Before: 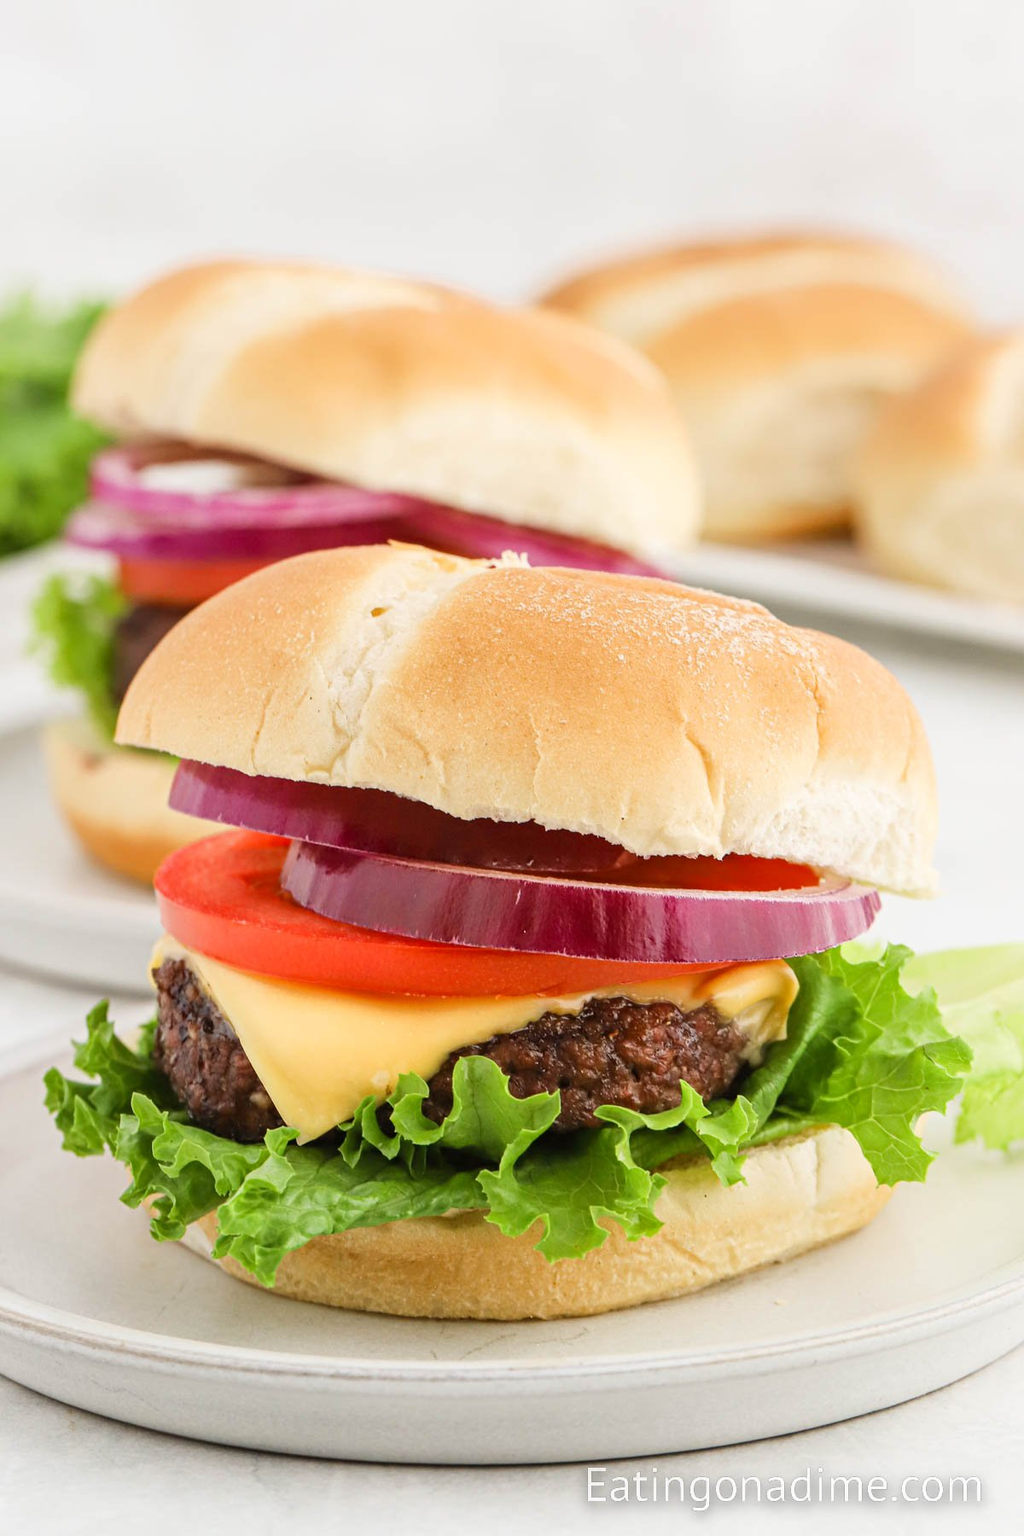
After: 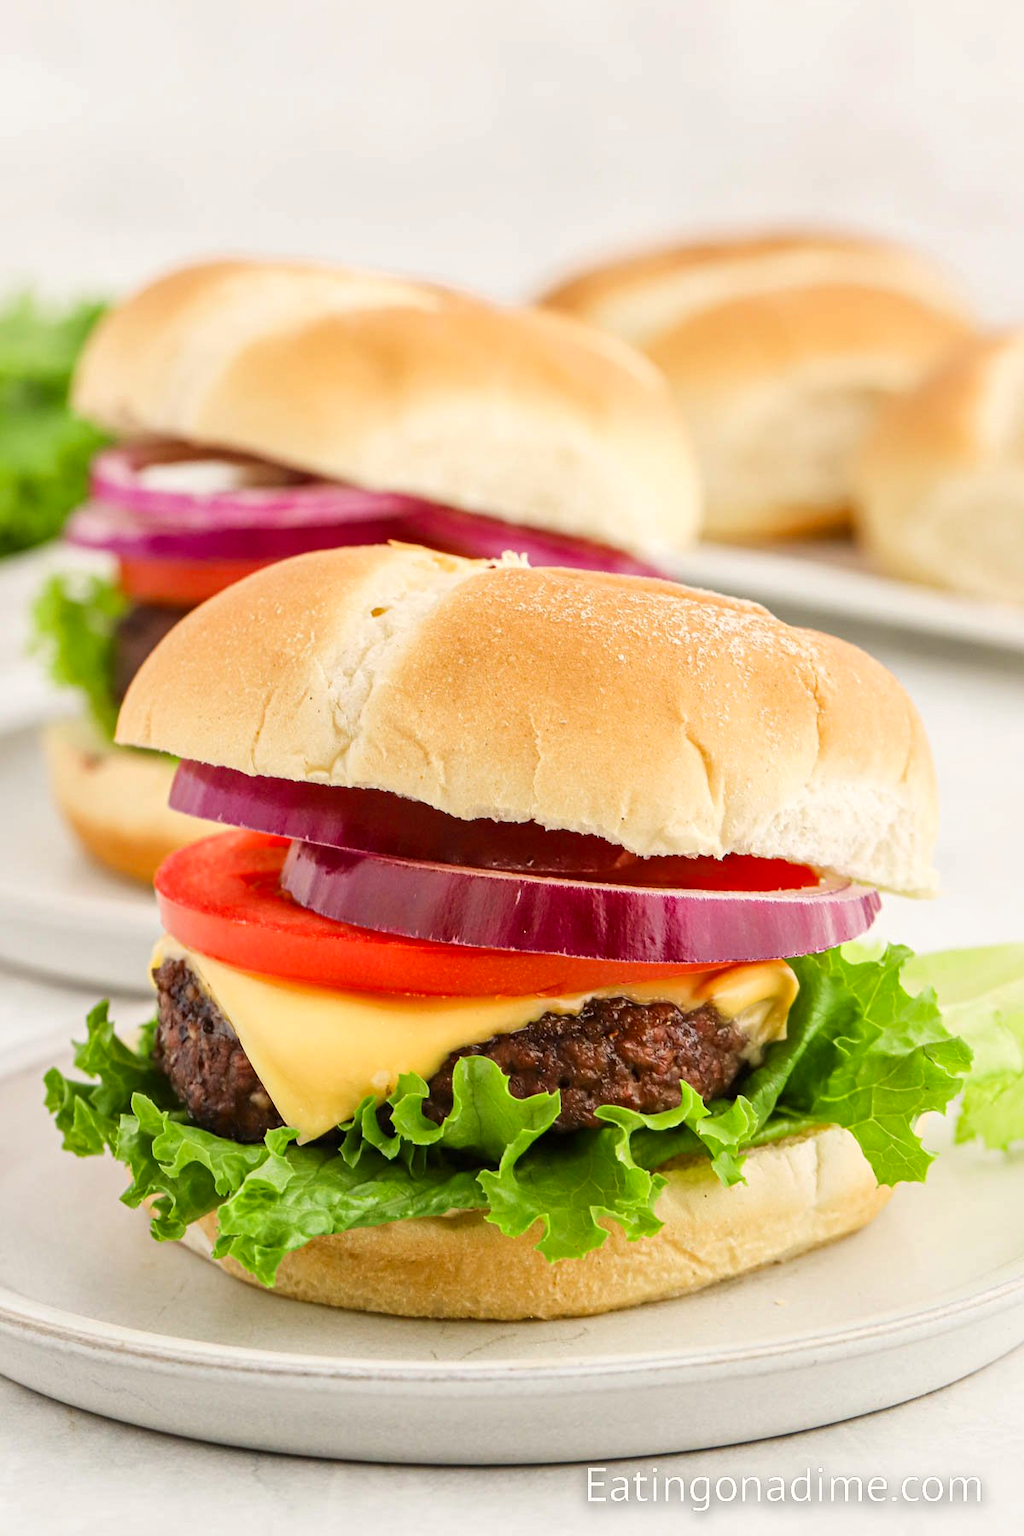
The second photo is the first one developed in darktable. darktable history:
color correction: highlights a* 0.816, highlights b* 2.78, saturation 1.1
local contrast: mode bilateral grid, contrast 20, coarseness 50, detail 120%, midtone range 0.2
